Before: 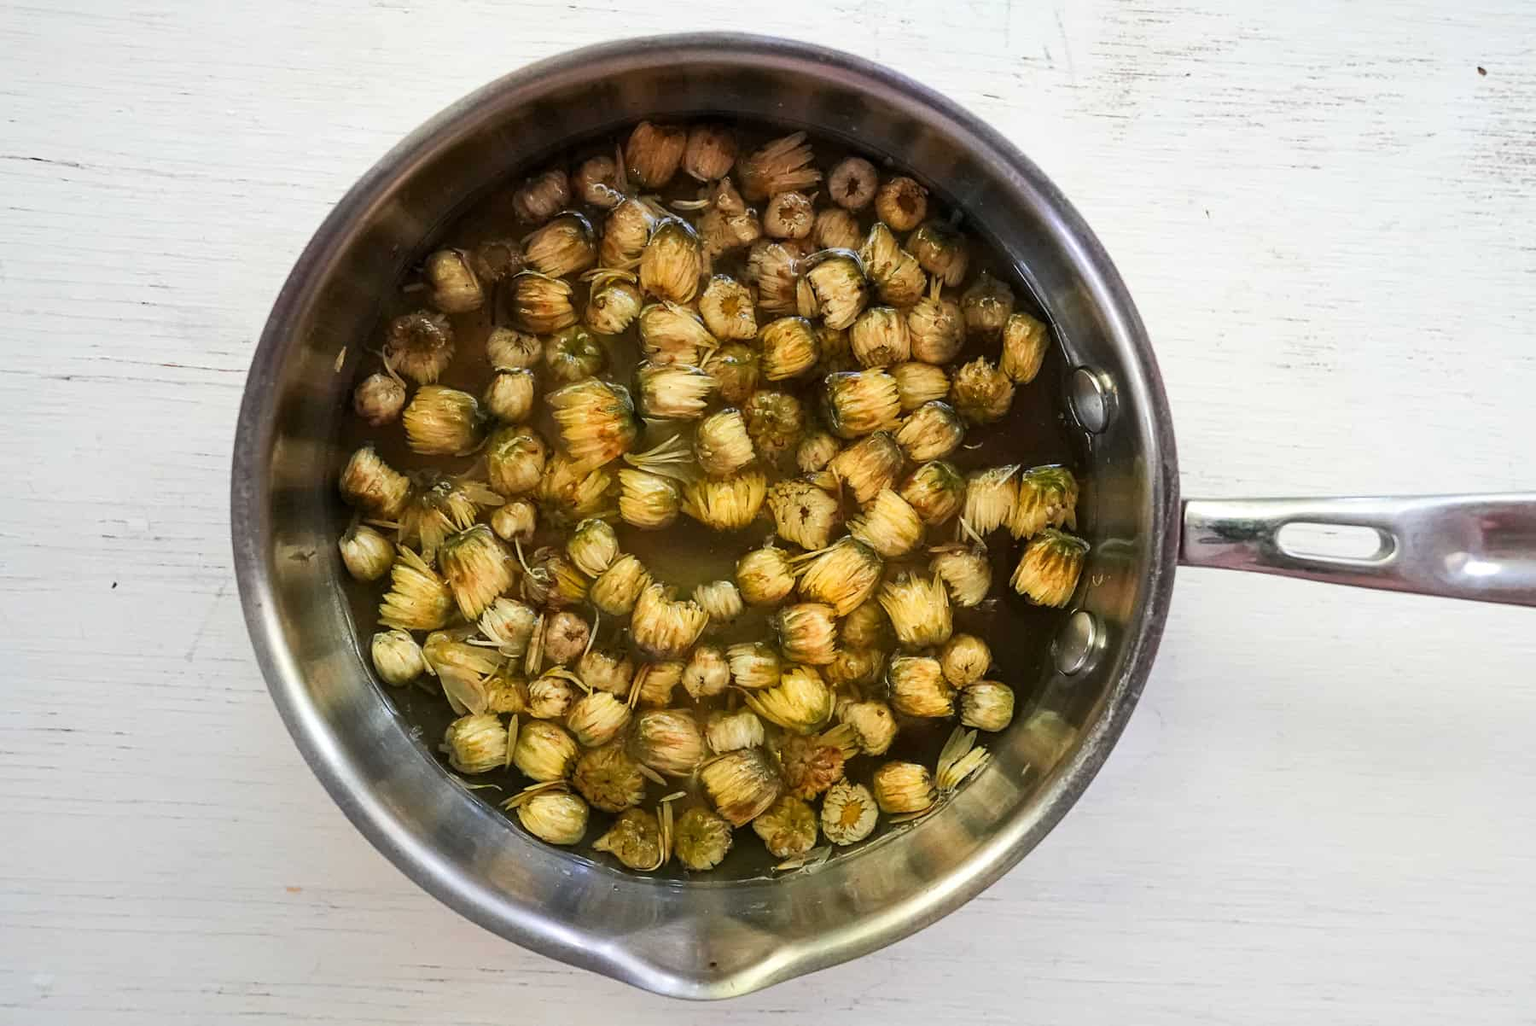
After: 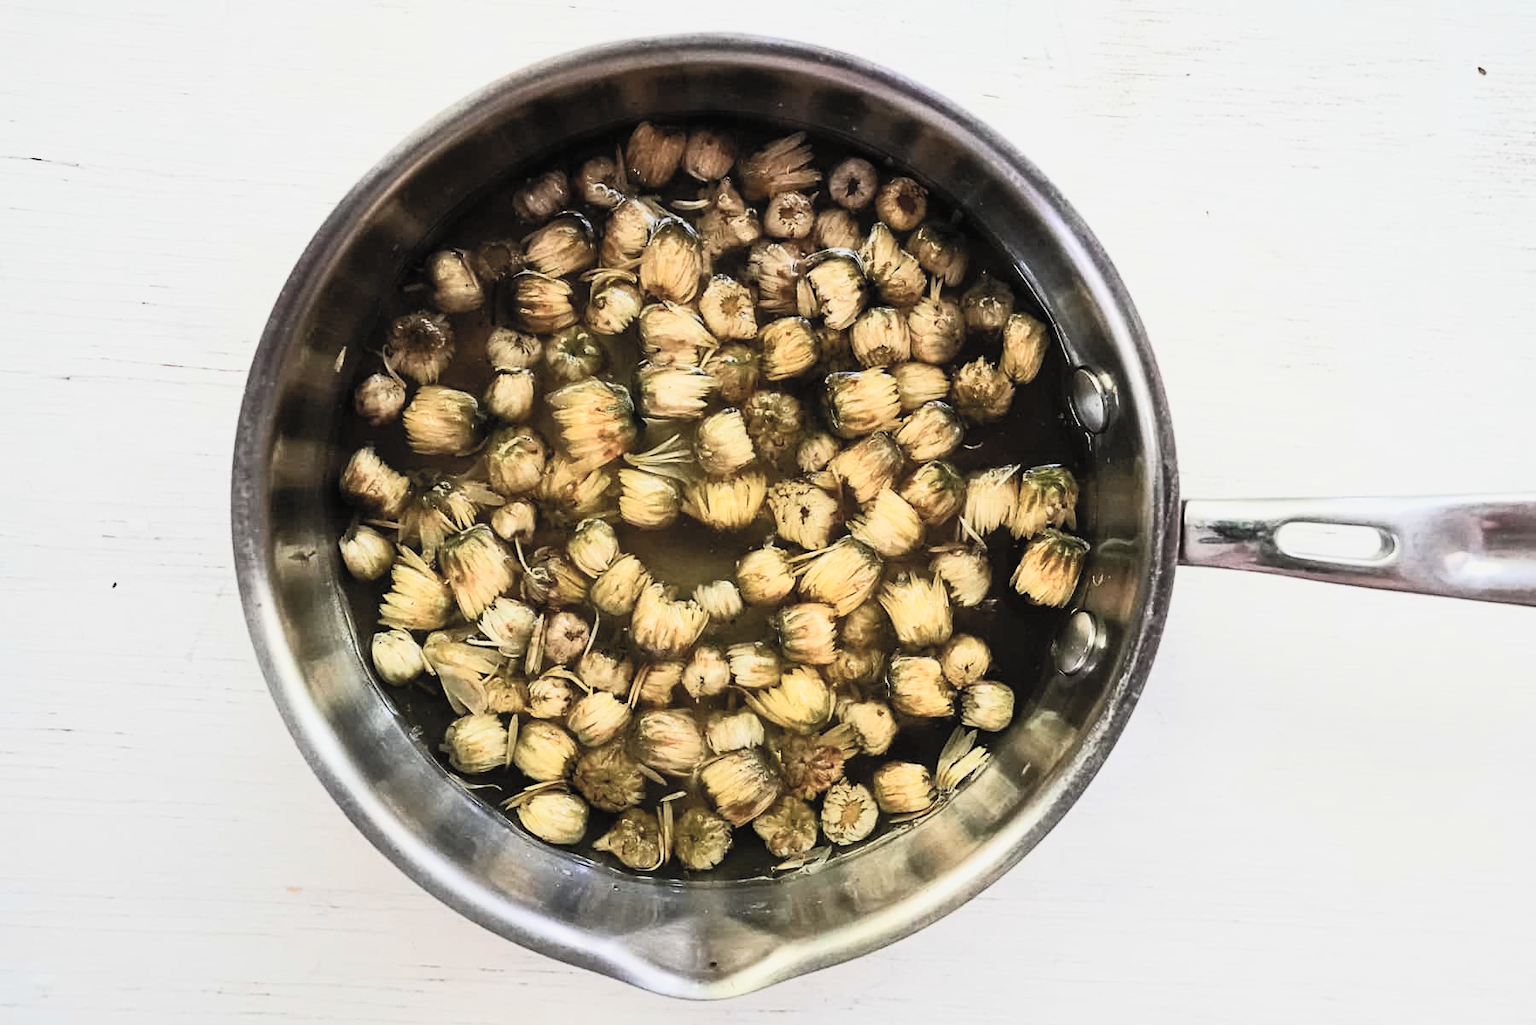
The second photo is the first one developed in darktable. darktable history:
filmic rgb: black relative exposure -7.65 EV, white relative exposure 4.56 EV, hardness 3.61, contrast 1.05
exposure: exposure -0.462 EV, compensate highlight preservation false
contrast brightness saturation: contrast 0.43, brightness 0.56, saturation -0.19
